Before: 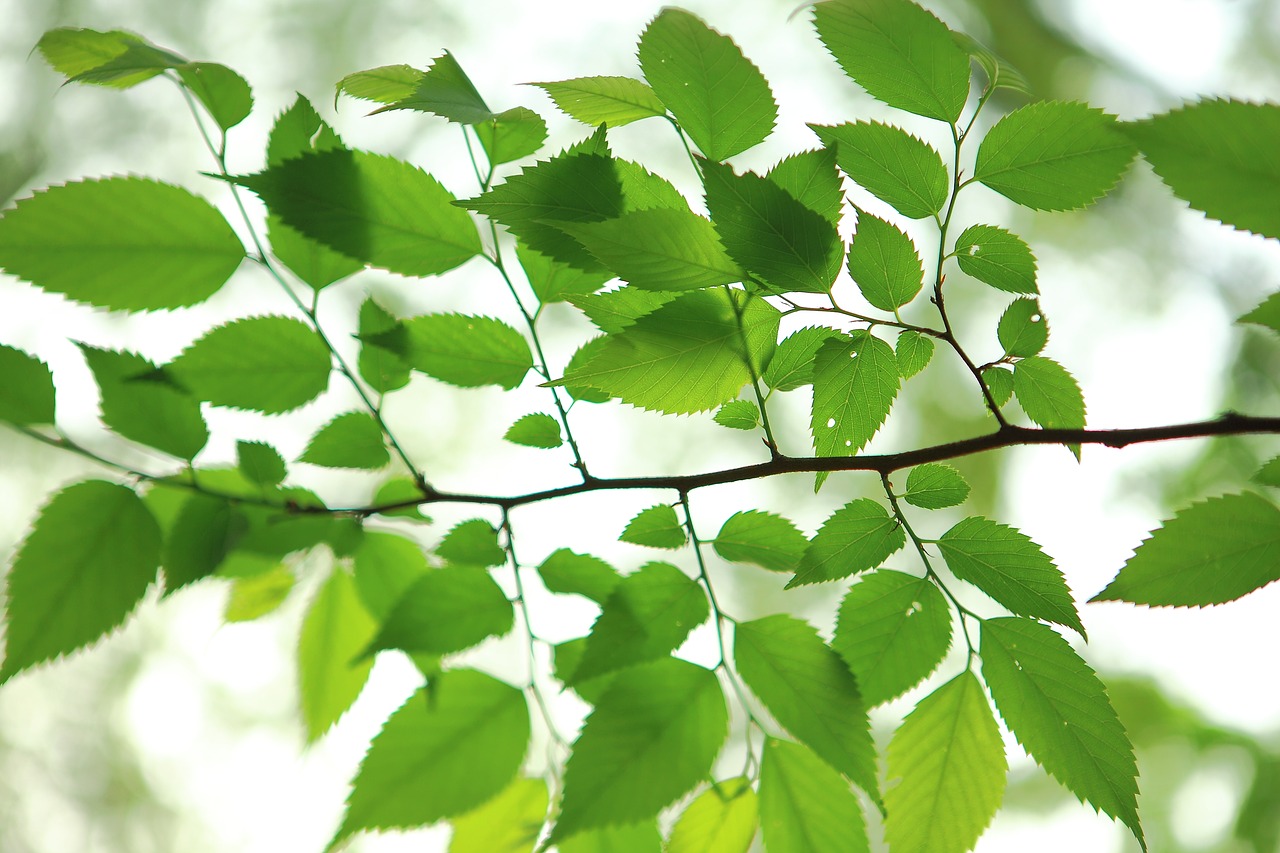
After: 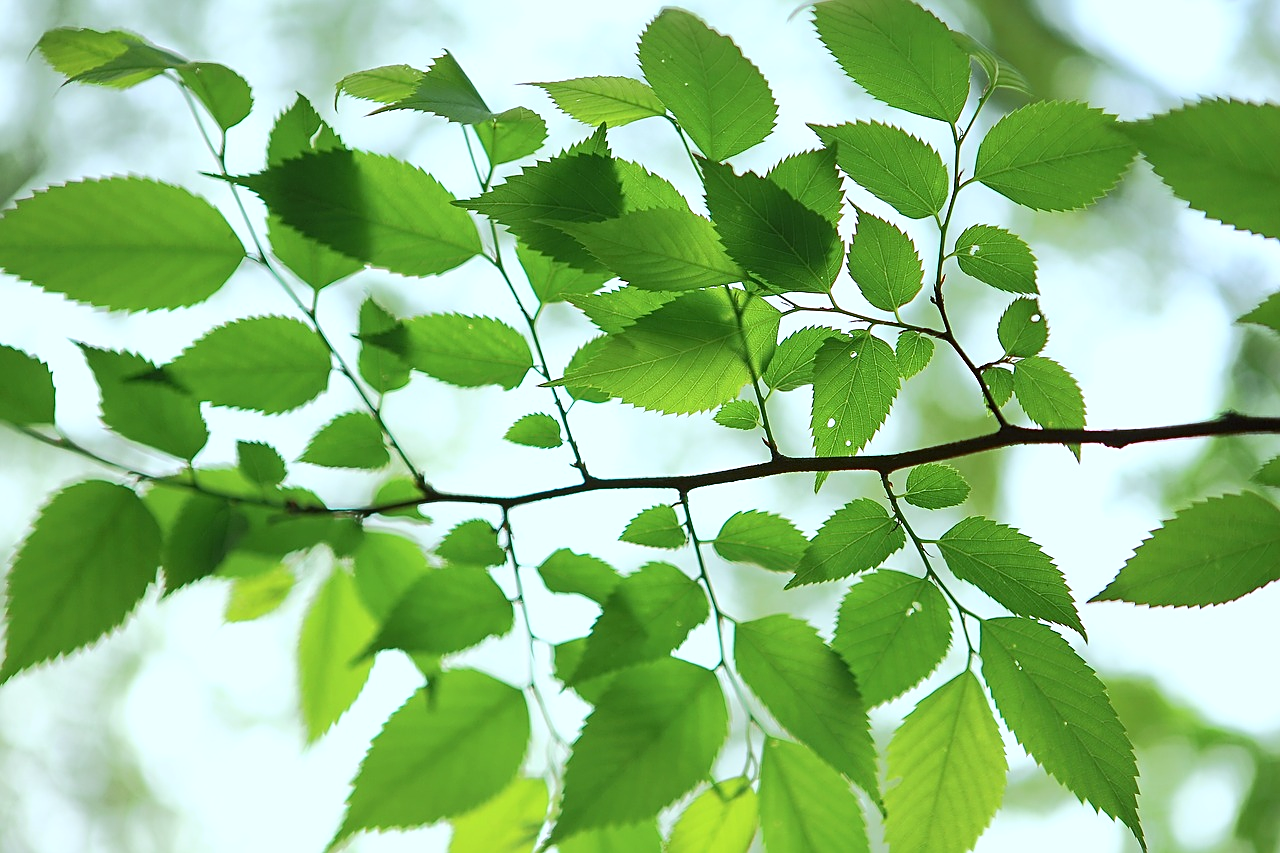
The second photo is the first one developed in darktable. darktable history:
sharpen: on, module defaults
white balance: red 0.926, green 1.003, blue 1.133
contrast brightness saturation: contrast 0.14
